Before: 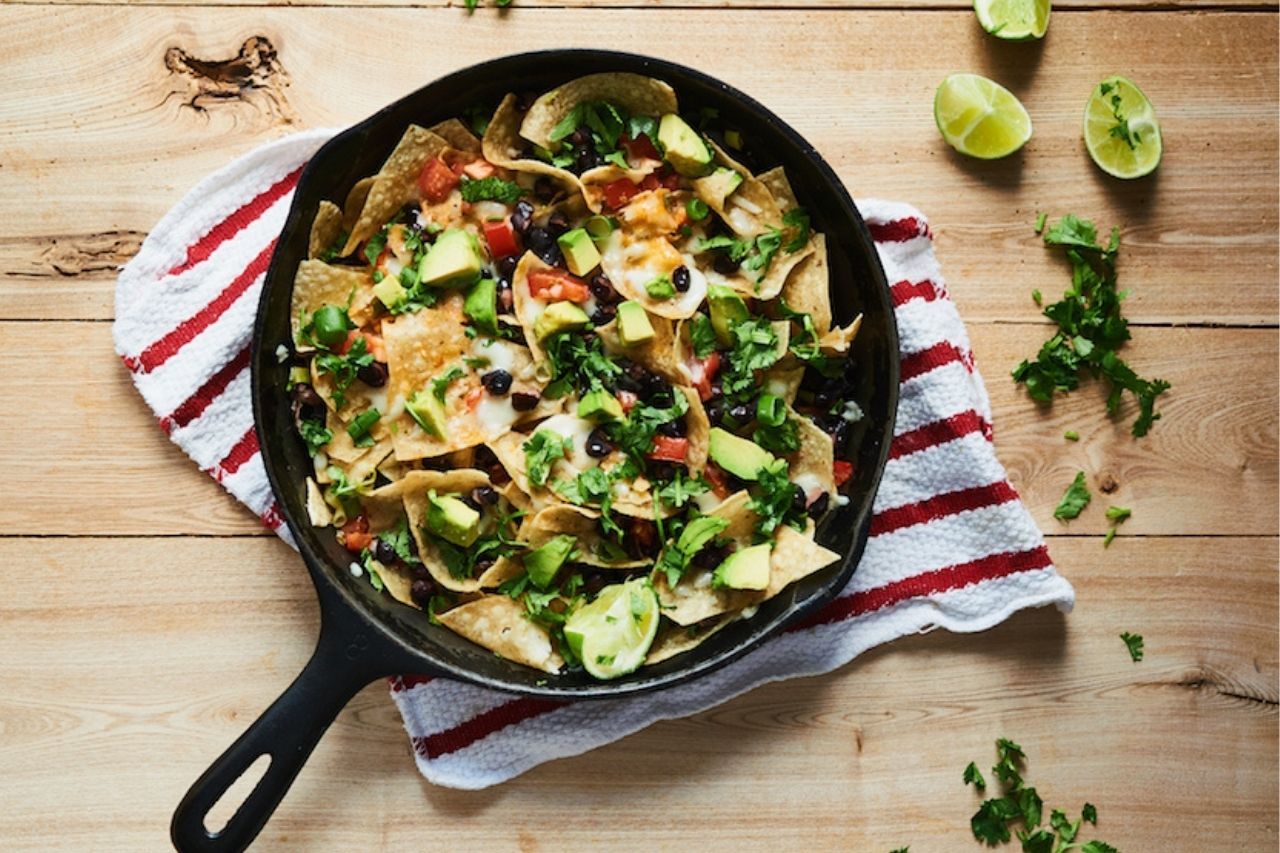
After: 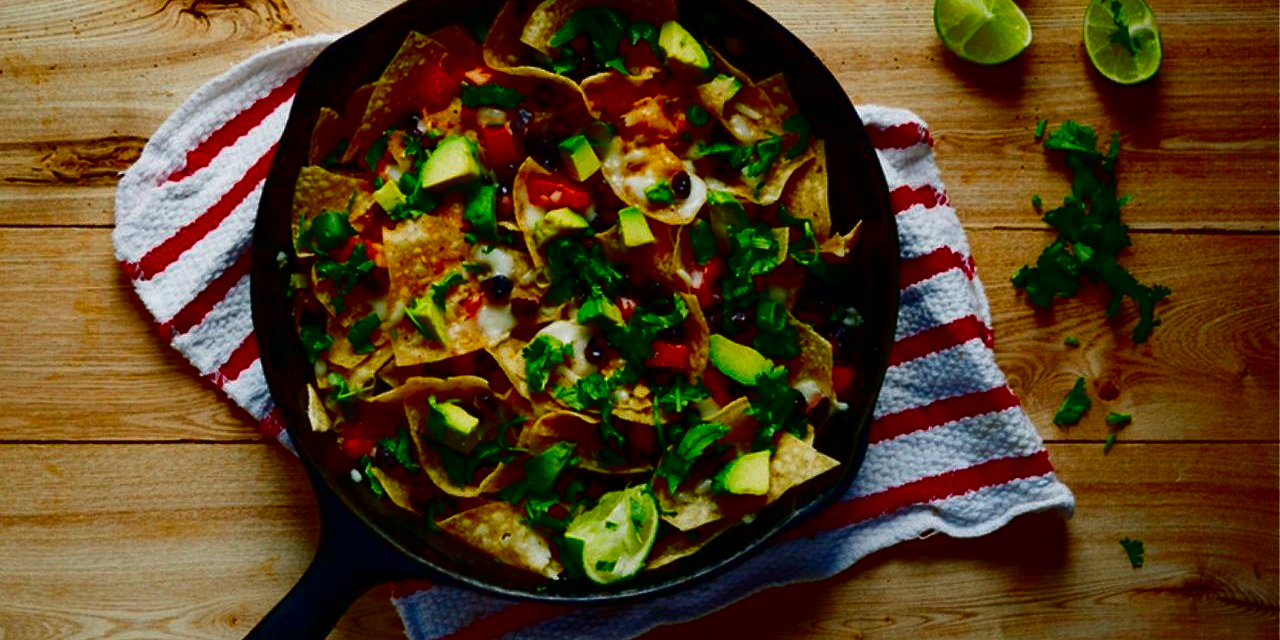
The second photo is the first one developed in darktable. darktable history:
crop: top 11.024%, bottom 13.932%
contrast brightness saturation: brightness -0.998, saturation 0.997
